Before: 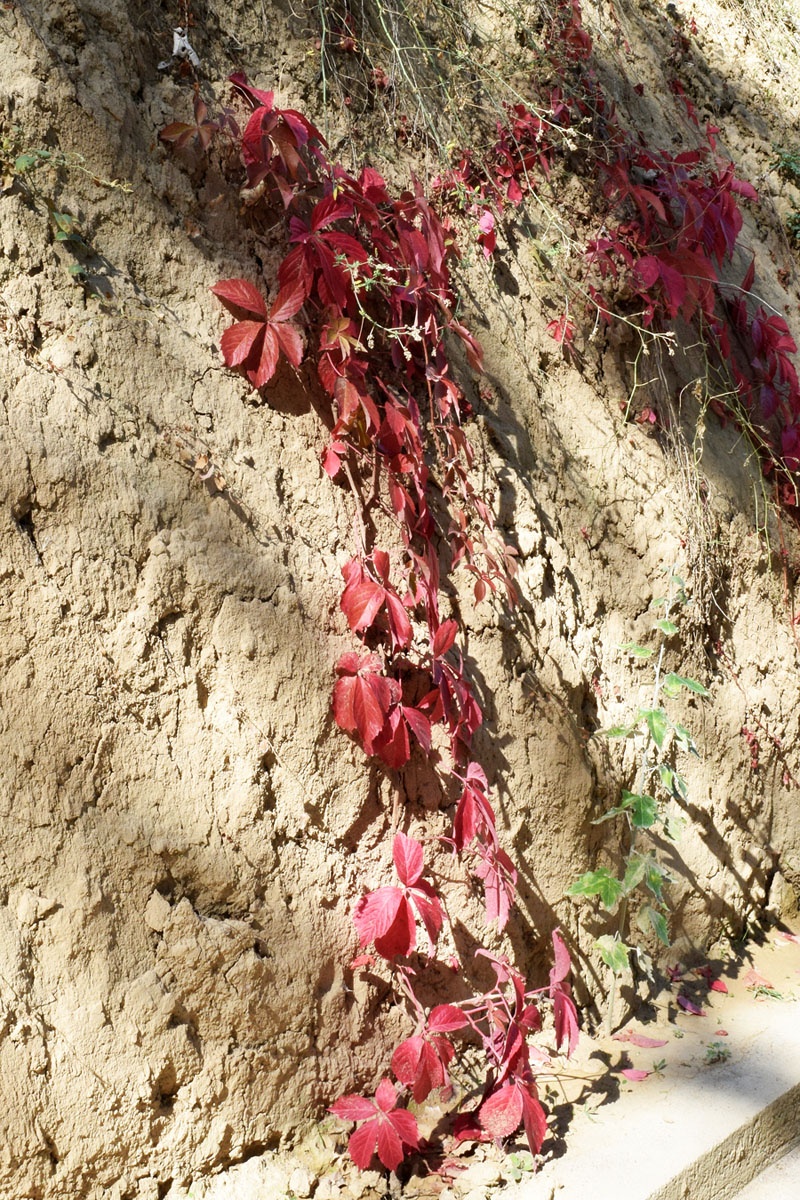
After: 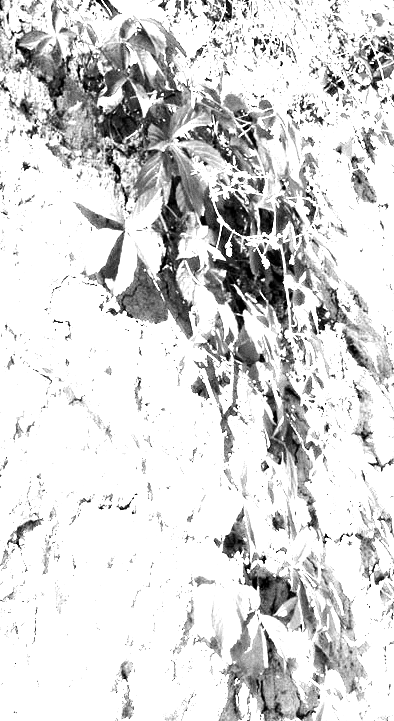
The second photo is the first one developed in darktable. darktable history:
exposure: black level correction 0, exposure 2.327 EV, compensate exposure bias true, compensate highlight preservation false
color zones: curves: ch1 [(0.24, 0.629) (0.75, 0.5)]; ch2 [(0.255, 0.454) (0.745, 0.491)], mix 102.12%
color balance rgb: shadows lift › luminance -21.66%, shadows lift › chroma 6.57%, shadows lift › hue 270°, power › chroma 0.68%, power › hue 60°, highlights gain › luminance 6.08%, highlights gain › chroma 1.33%, highlights gain › hue 90°, global offset › luminance -0.87%, perceptual saturation grading › global saturation 26.86%, perceptual saturation grading › highlights -28.39%, perceptual saturation grading › mid-tones 15.22%, perceptual saturation grading › shadows 33.98%, perceptual brilliance grading › highlights 10%, perceptual brilliance grading › mid-tones 5%
grain: coarseness 0.09 ISO
monochrome: on, module defaults
tone equalizer: -8 EV -1.08 EV, -7 EV -1.01 EV, -6 EV -0.867 EV, -5 EV -0.578 EV, -3 EV 0.578 EV, -2 EV 0.867 EV, -1 EV 1.01 EV, +0 EV 1.08 EV, edges refinement/feathering 500, mask exposure compensation -1.57 EV, preserve details no
crop: left 17.835%, top 7.675%, right 32.881%, bottom 32.213%
